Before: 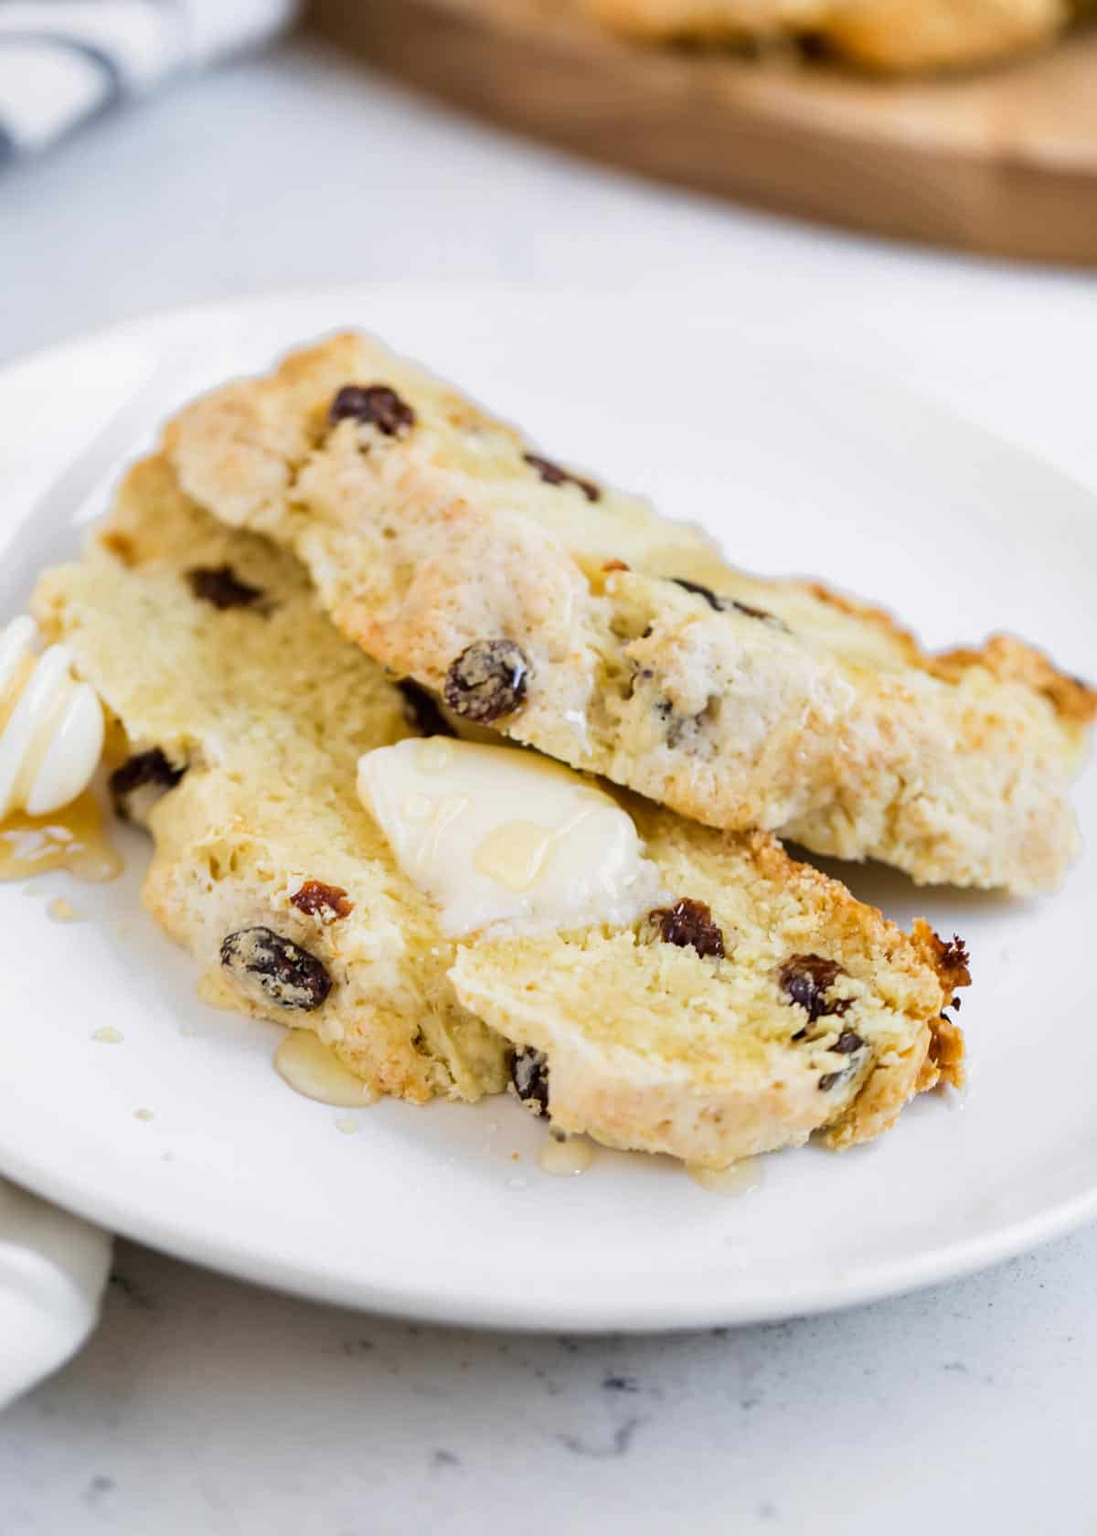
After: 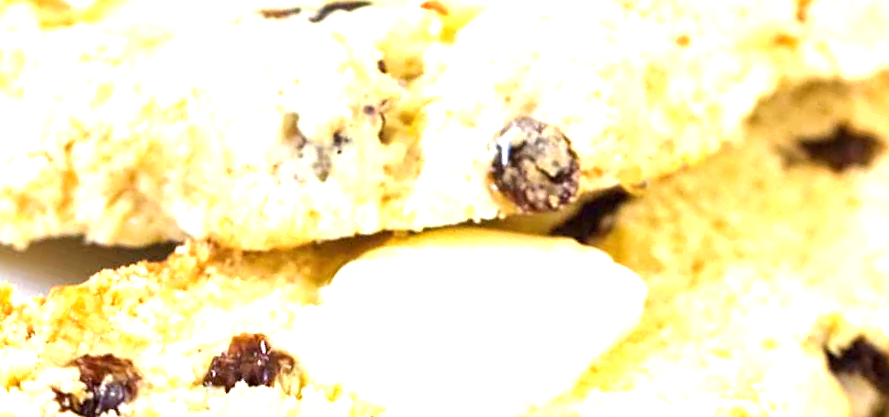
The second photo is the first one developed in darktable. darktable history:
exposure: black level correction 0, exposure 1.388 EV, compensate exposure bias true, compensate highlight preservation false
crop and rotate: angle 16.12°, top 30.835%, bottom 35.653%
